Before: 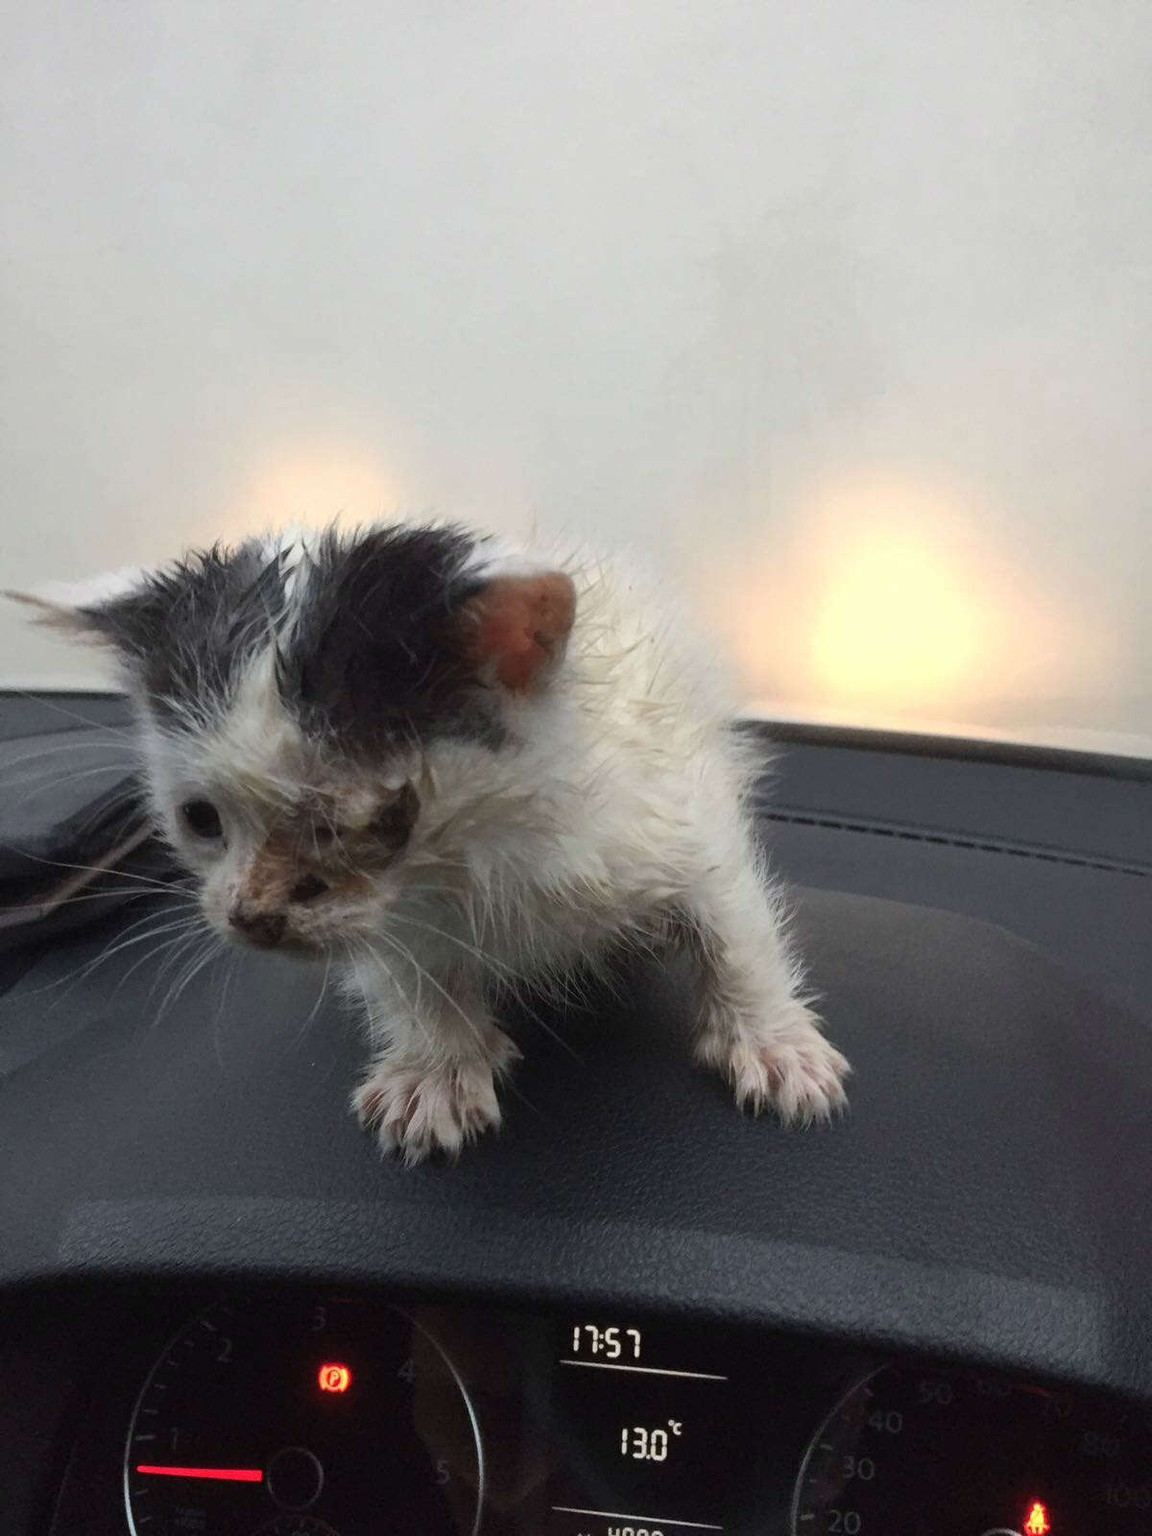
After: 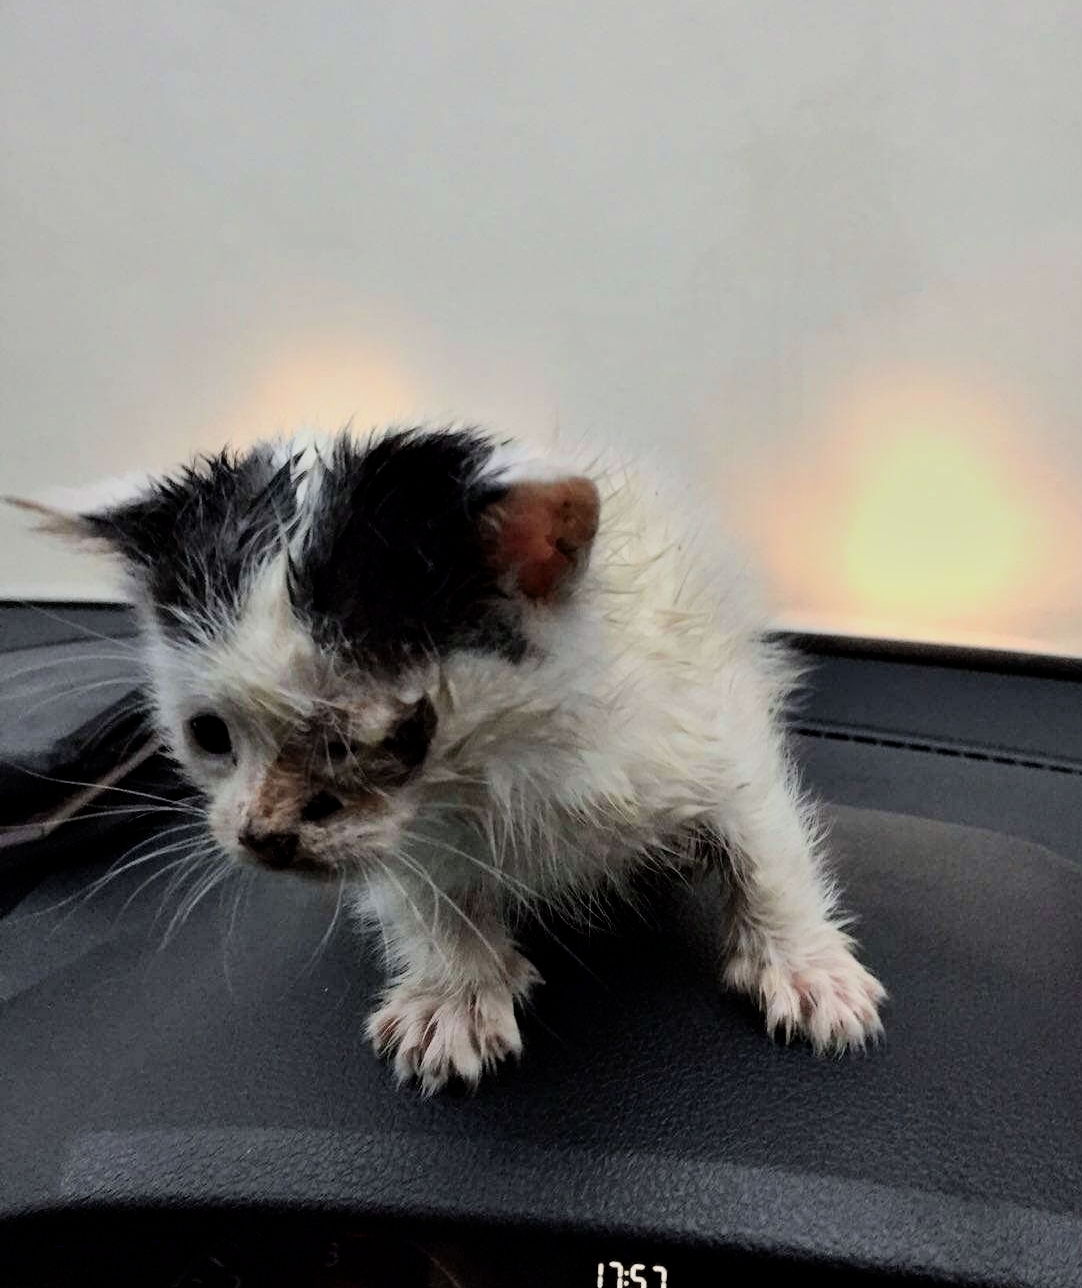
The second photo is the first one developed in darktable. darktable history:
filmic rgb: black relative exposure -7.65 EV, white relative exposure 4.56 EV, hardness 3.61, color science v6 (2022)
crop: top 7.464%, right 9.767%, bottom 12.034%
contrast equalizer: octaves 7, y [[0.6 ×6], [0.55 ×6], [0 ×6], [0 ×6], [0 ×6]]
